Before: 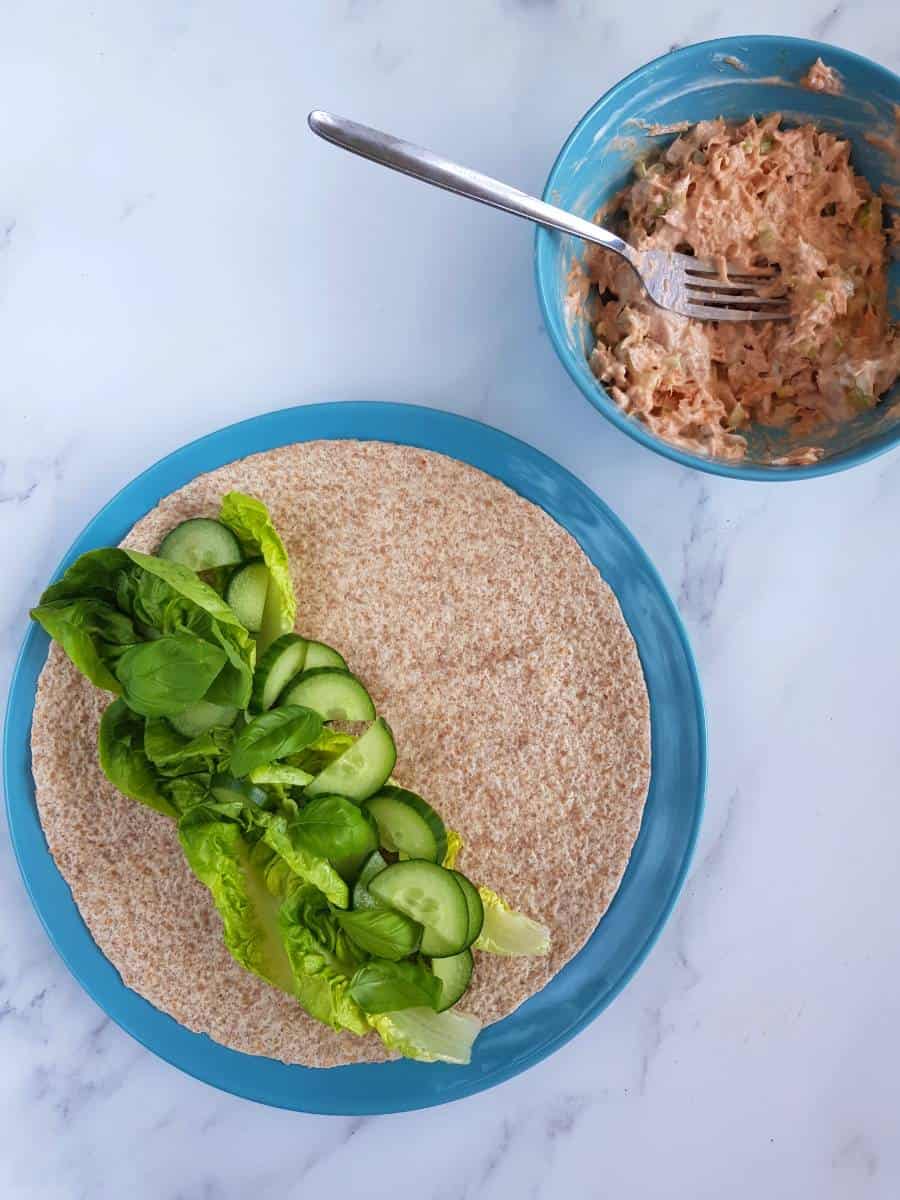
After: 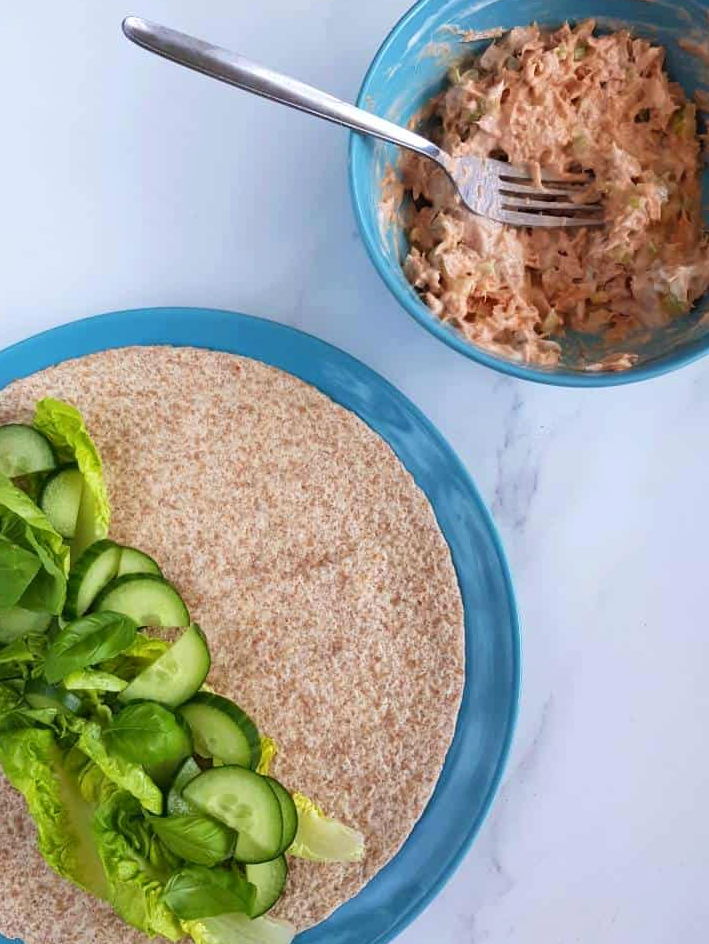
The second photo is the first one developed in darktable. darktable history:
crop and rotate: left 20.74%, top 7.912%, right 0.375%, bottom 13.378%
contrast brightness saturation: contrast 0.1, brightness 0.02, saturation 0.02
